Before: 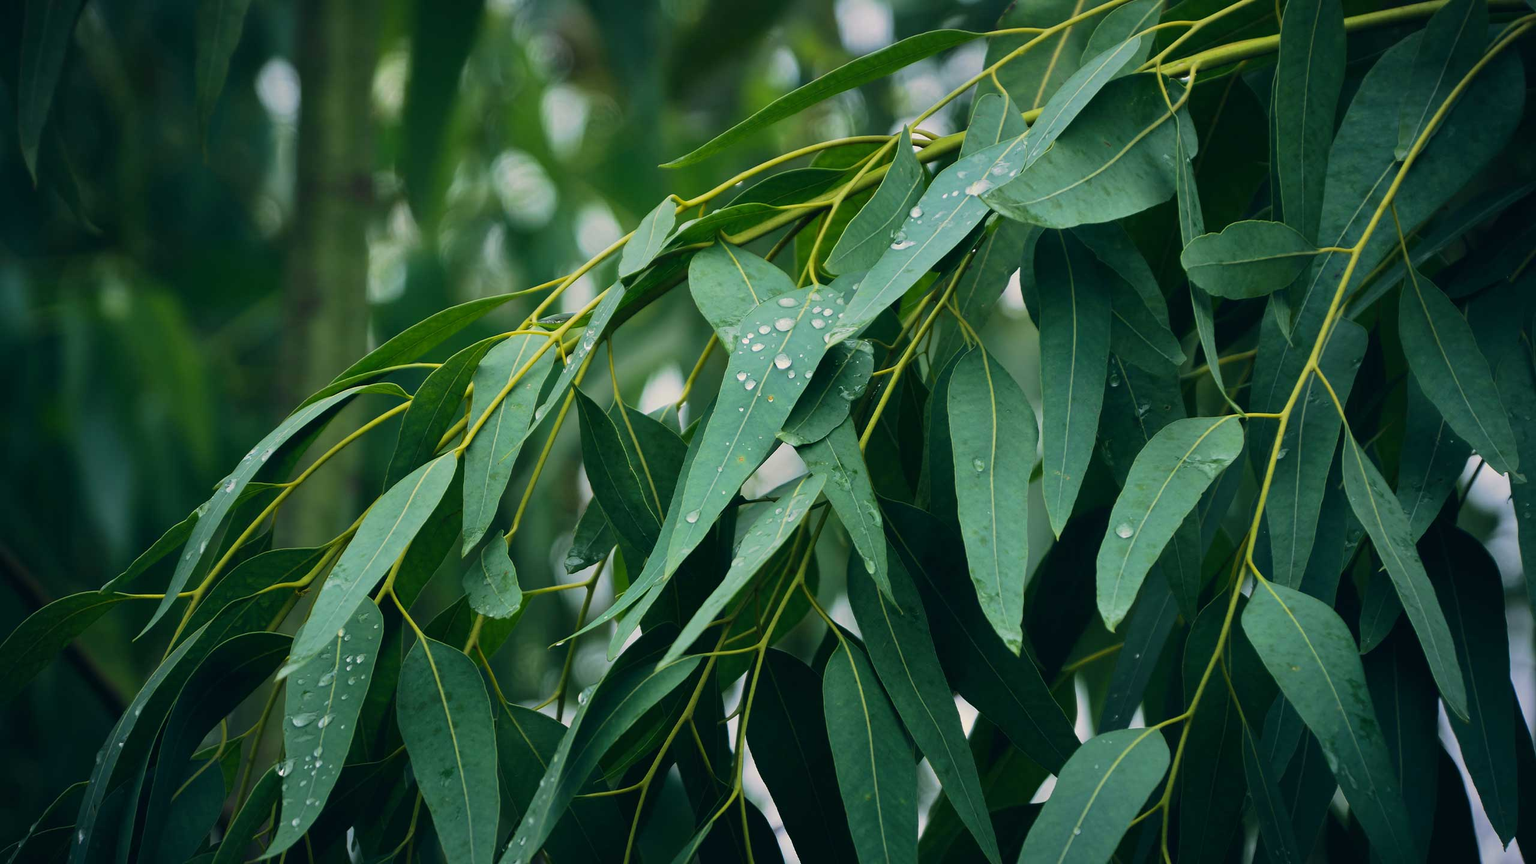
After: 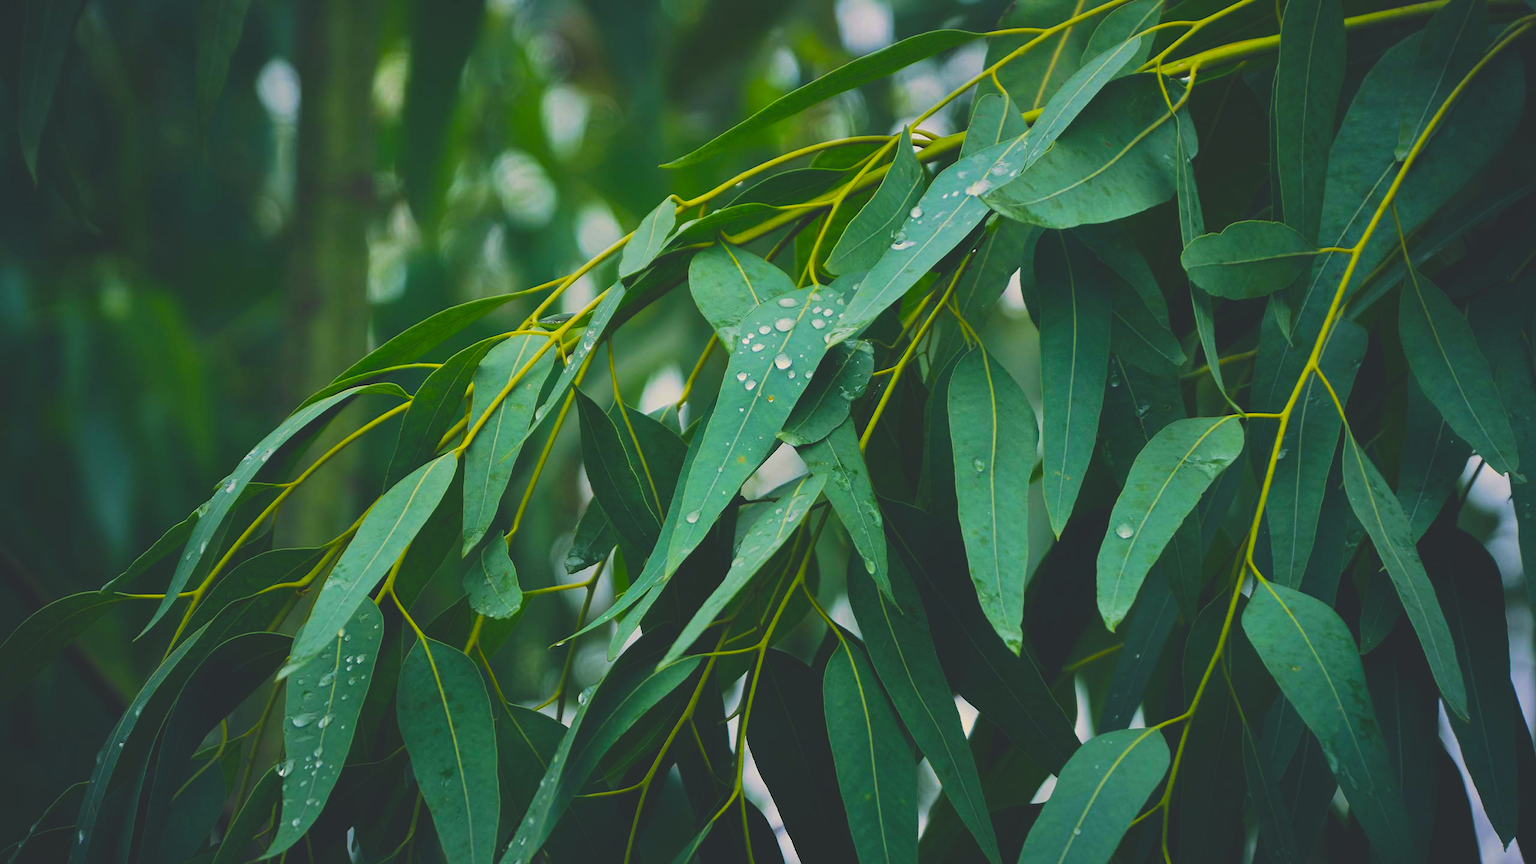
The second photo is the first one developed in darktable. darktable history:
exposure: black level correction -0.025, exposure -0.117 EV, compensate highlight preservation false
color balance rgb: linear chroma grading › global chroma 15%, perceptual saturation grading › global saturation 30%
